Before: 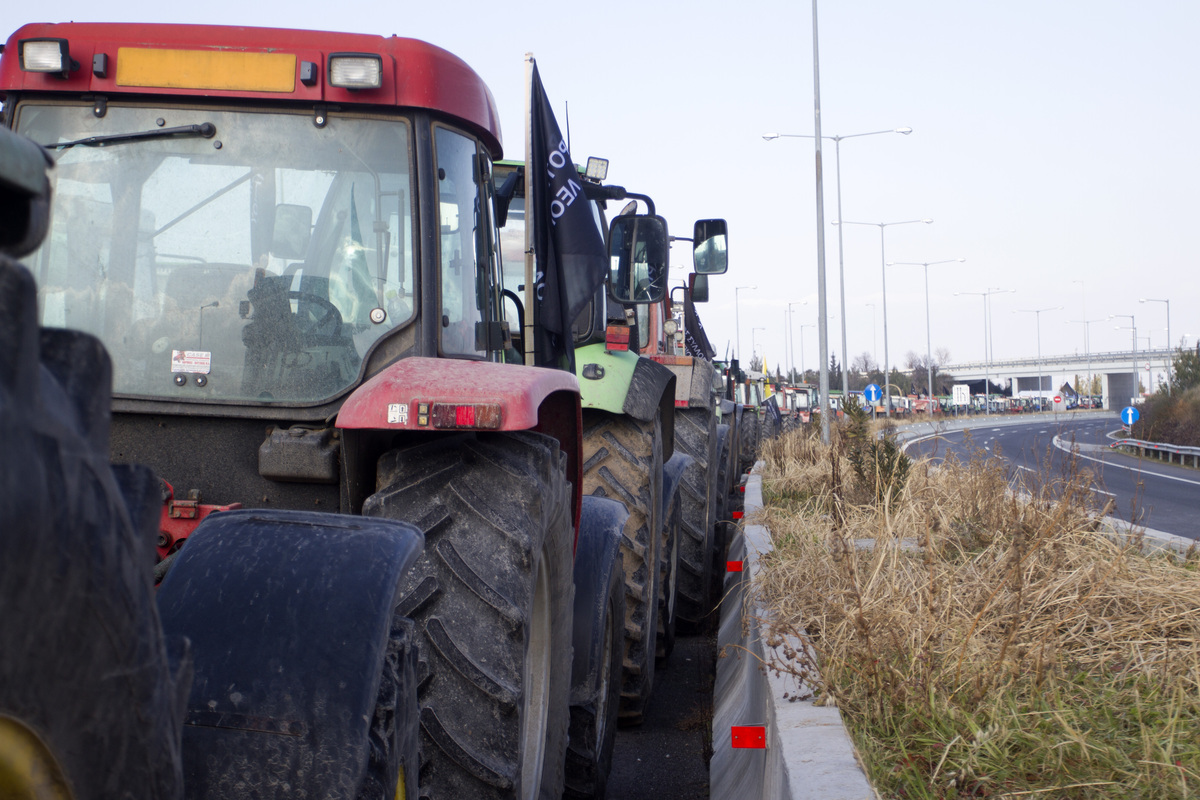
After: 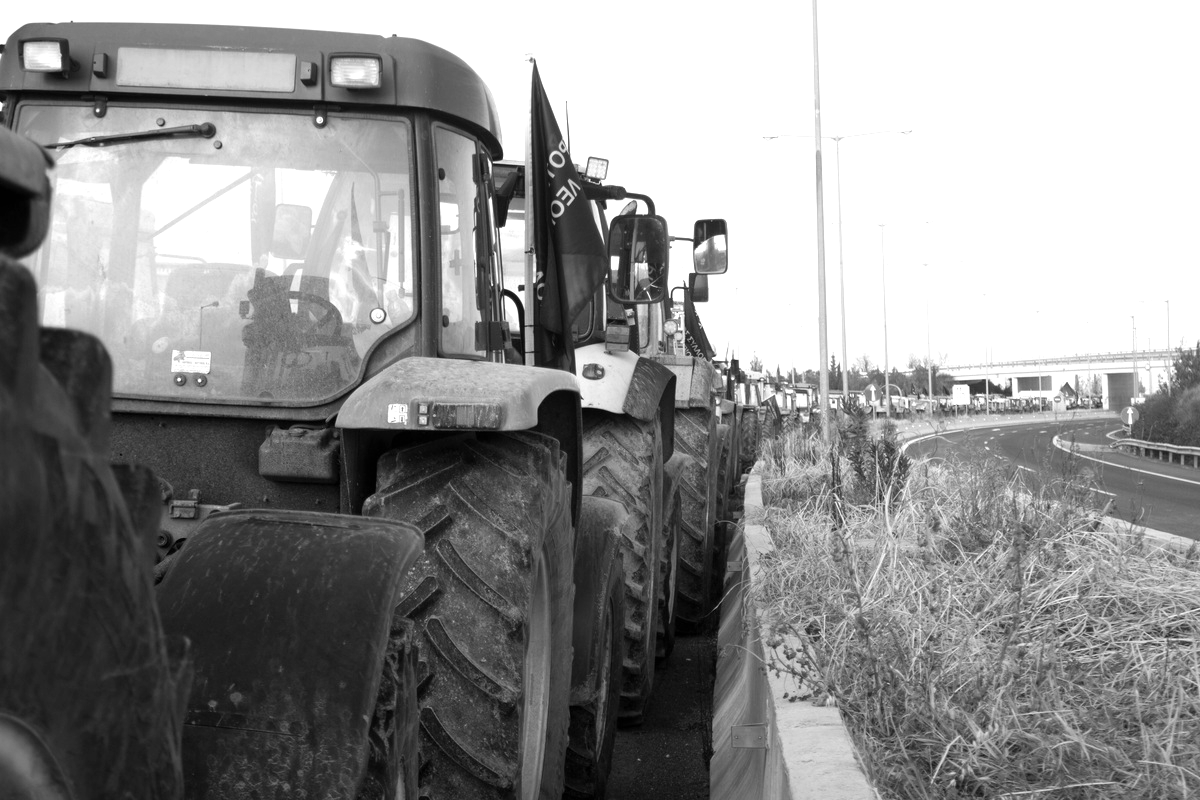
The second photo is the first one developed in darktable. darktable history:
levels: levels [0, 0.43, 0.859]
monochrome: on, module defaults
